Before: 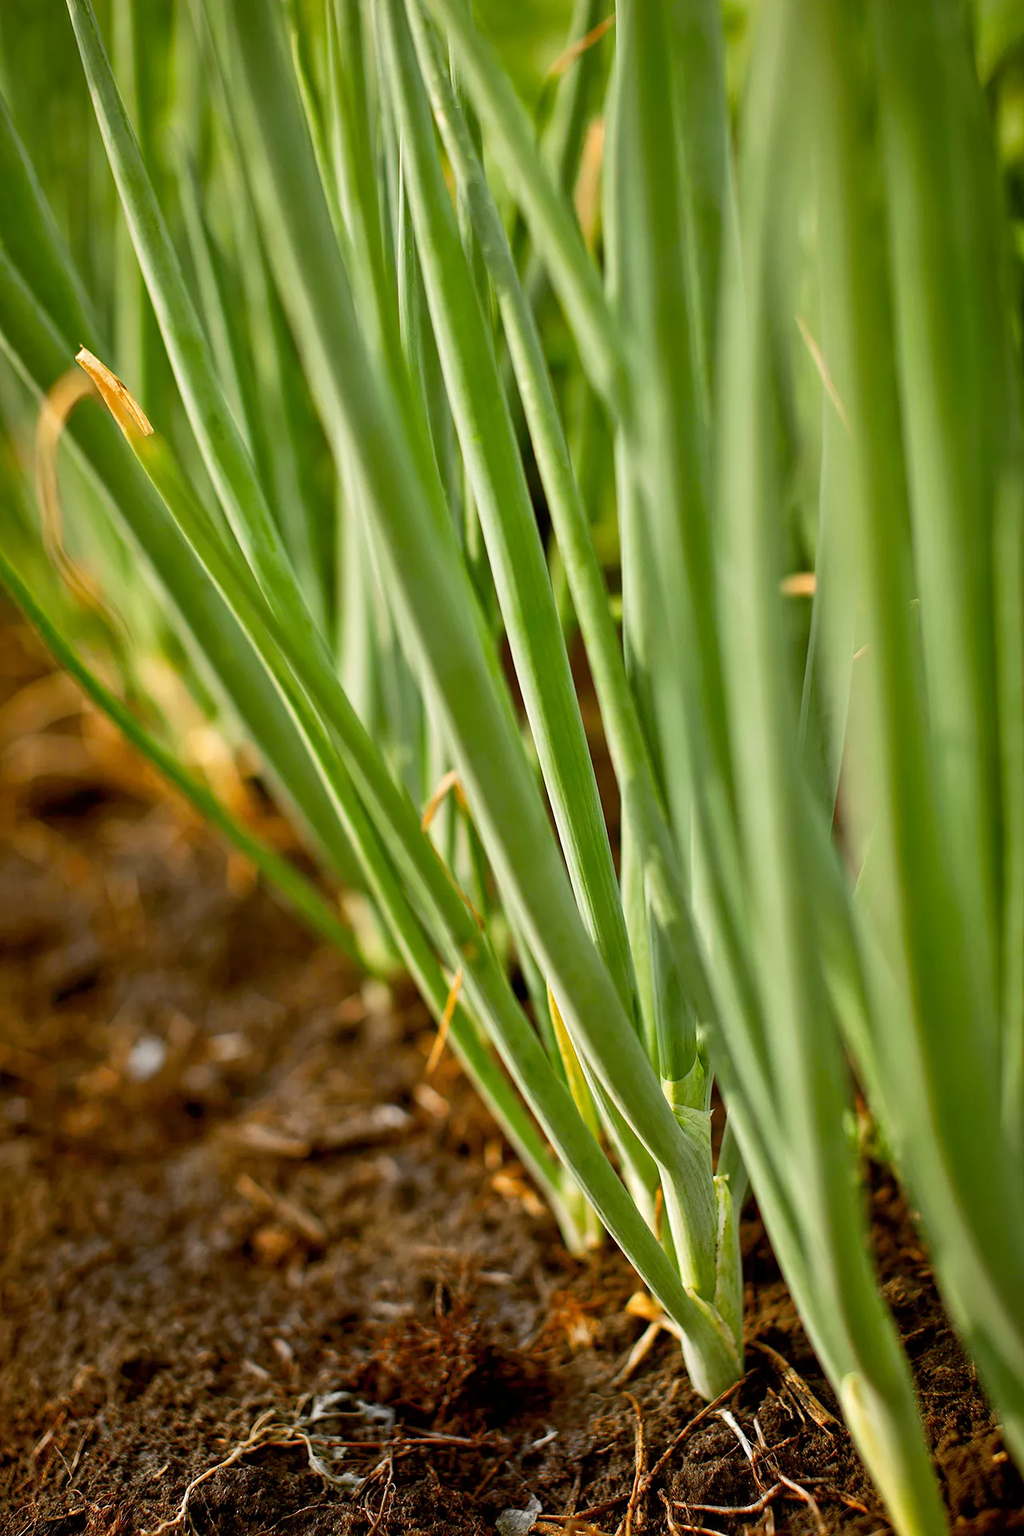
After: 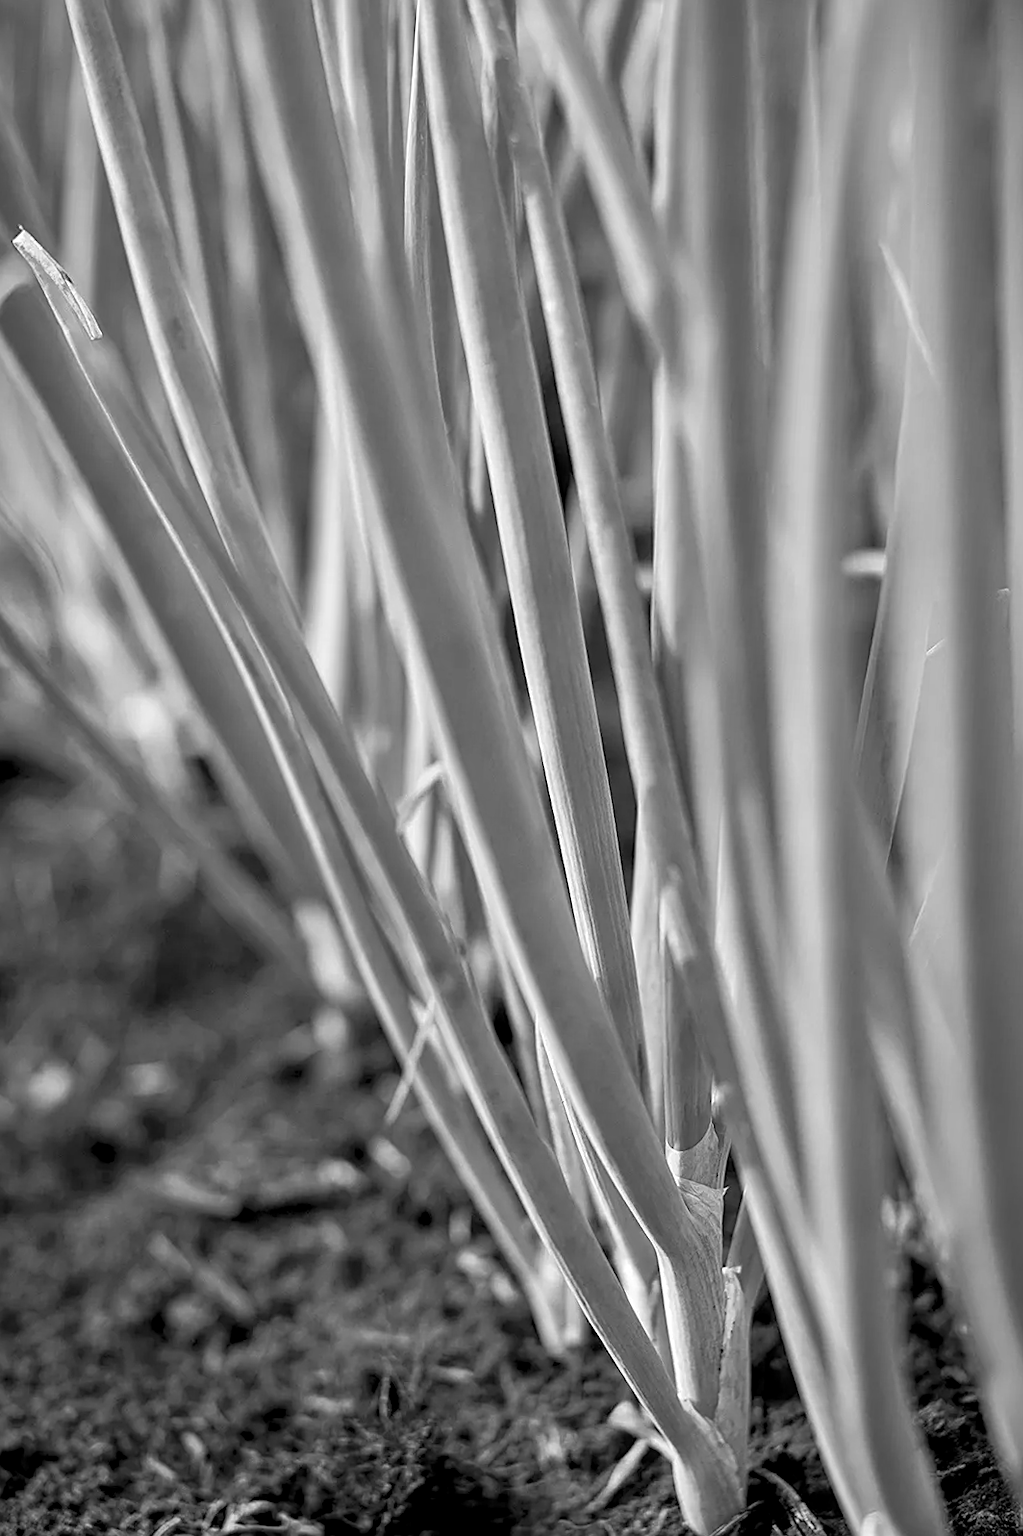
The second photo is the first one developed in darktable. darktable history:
crop and rotate: angle -3.27°, left 5.211%, top 5.211%, right 4.607%, bottom 4.607%
white balance: red 0.976, blue 1.04
color balance rgb: global vibrance 10%
rgb curve: curves: ch0 [(0, 0) (0.053, 0.068) (0.122, 0.128) (1, 1)]
sharpen: on, module defaults
local contrast: on, module defaults
monochrome: on, module defaults
